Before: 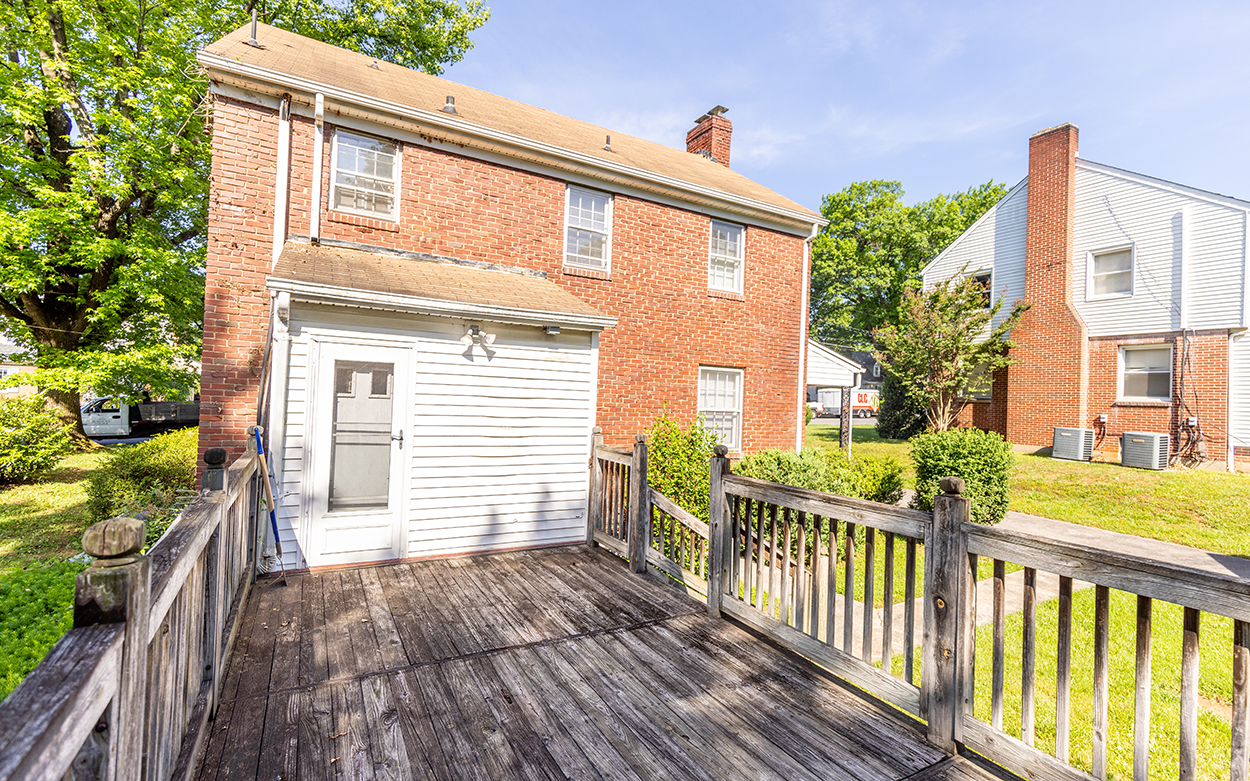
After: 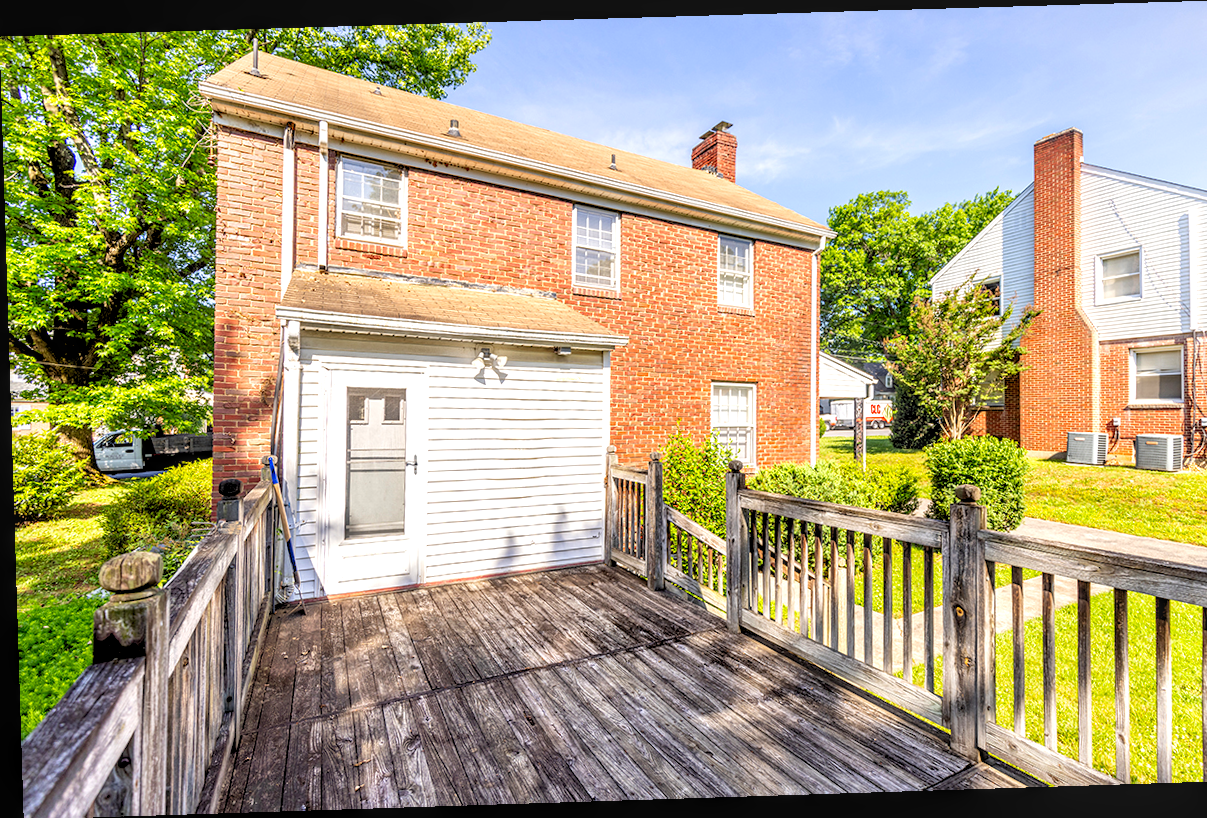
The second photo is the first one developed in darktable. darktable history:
crop and rotate: right 5.167%
color correction: saturation 1.32
rotate and perspective: rotation -1.77°, lens shift (horizontal) 0.004, automatic cropping off
rgb levels: levels [[0.01, 0.419, 0.839], [0, 0.5, 1], [0, 0.5, 1]]
contrast brightness saturation: saturation -0.05
local contrast: on, module defaults
